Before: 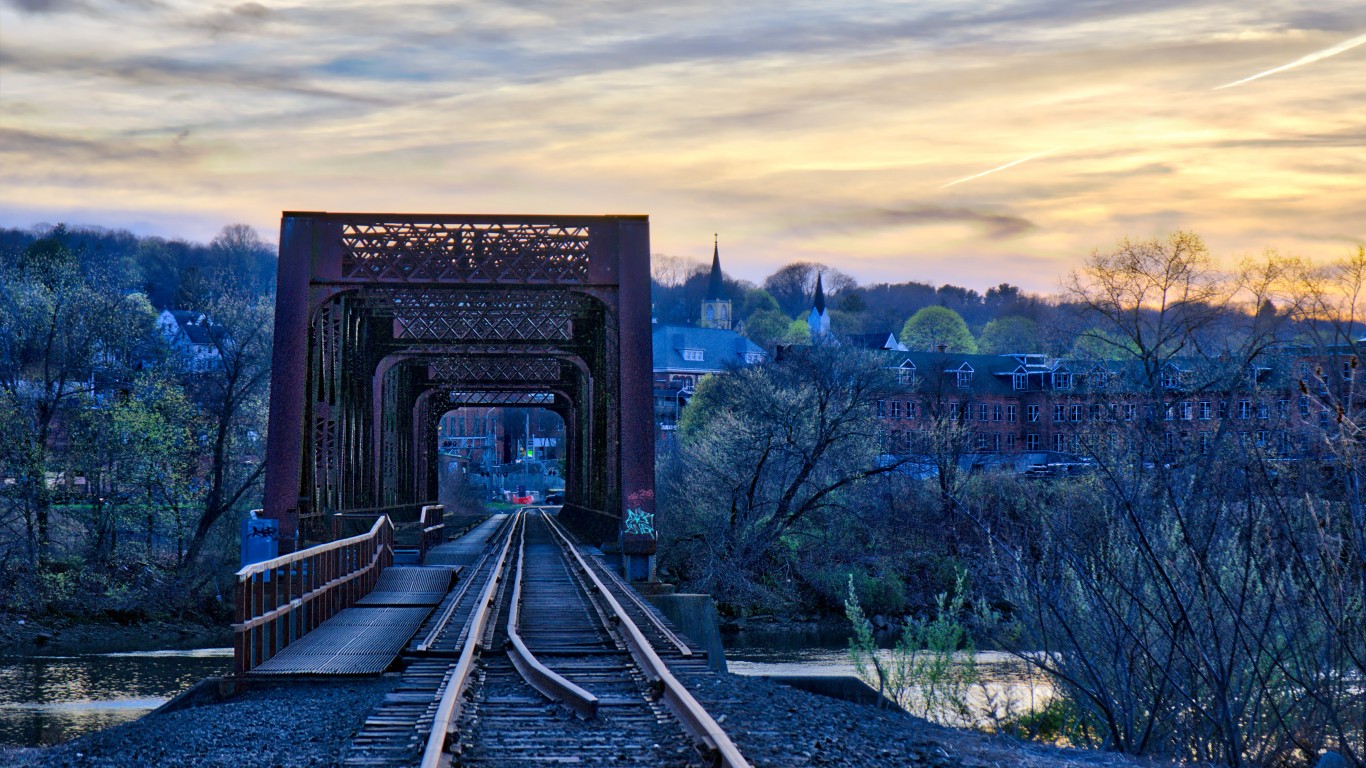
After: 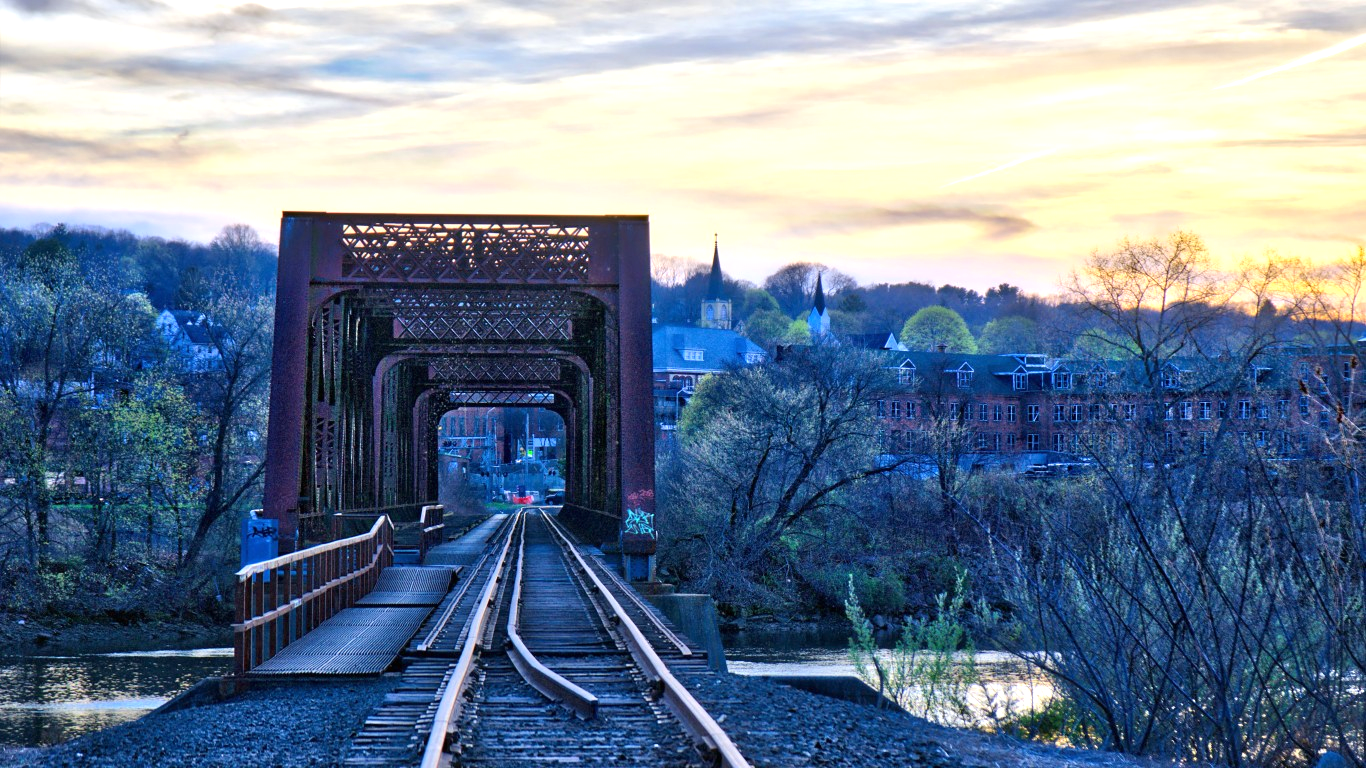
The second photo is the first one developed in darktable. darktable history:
exposure: black level correction 0, exposure 0.703 EV, compensate exposure bias true, compensate highlight preservation false
